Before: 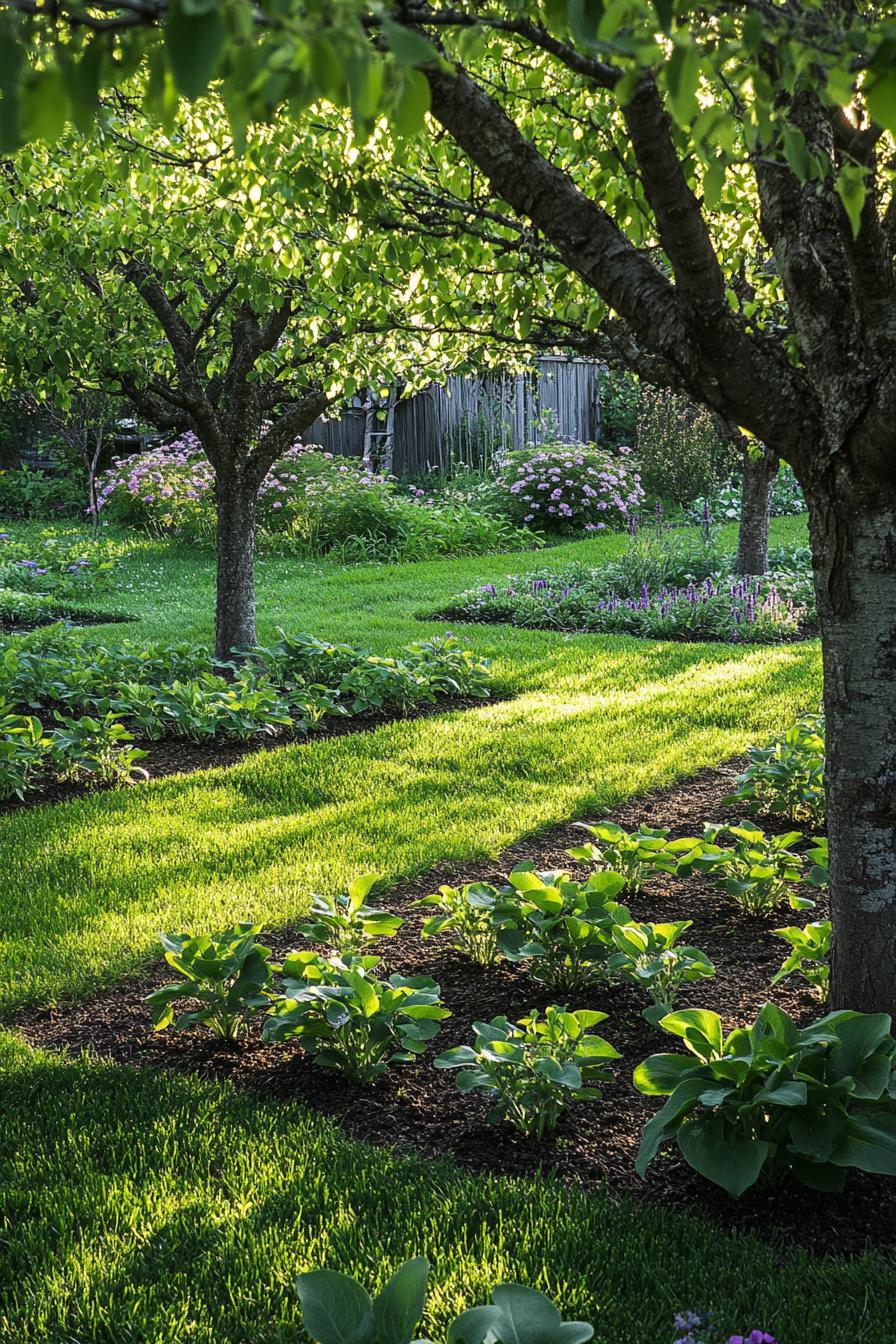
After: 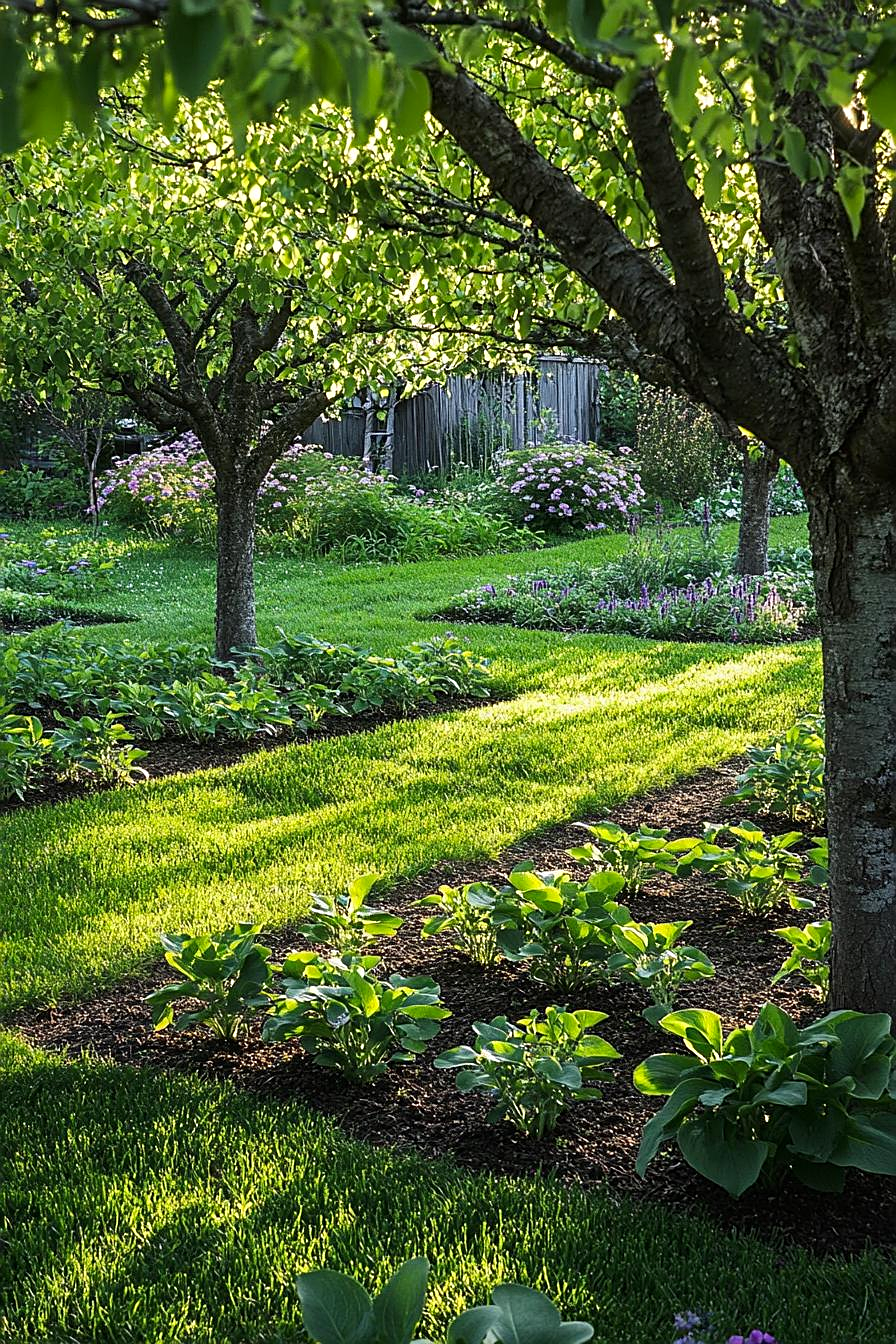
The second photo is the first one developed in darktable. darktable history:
contrast brightness saturation: contrast 0.04, saturation 0.07
sharpen: on, module defaults
